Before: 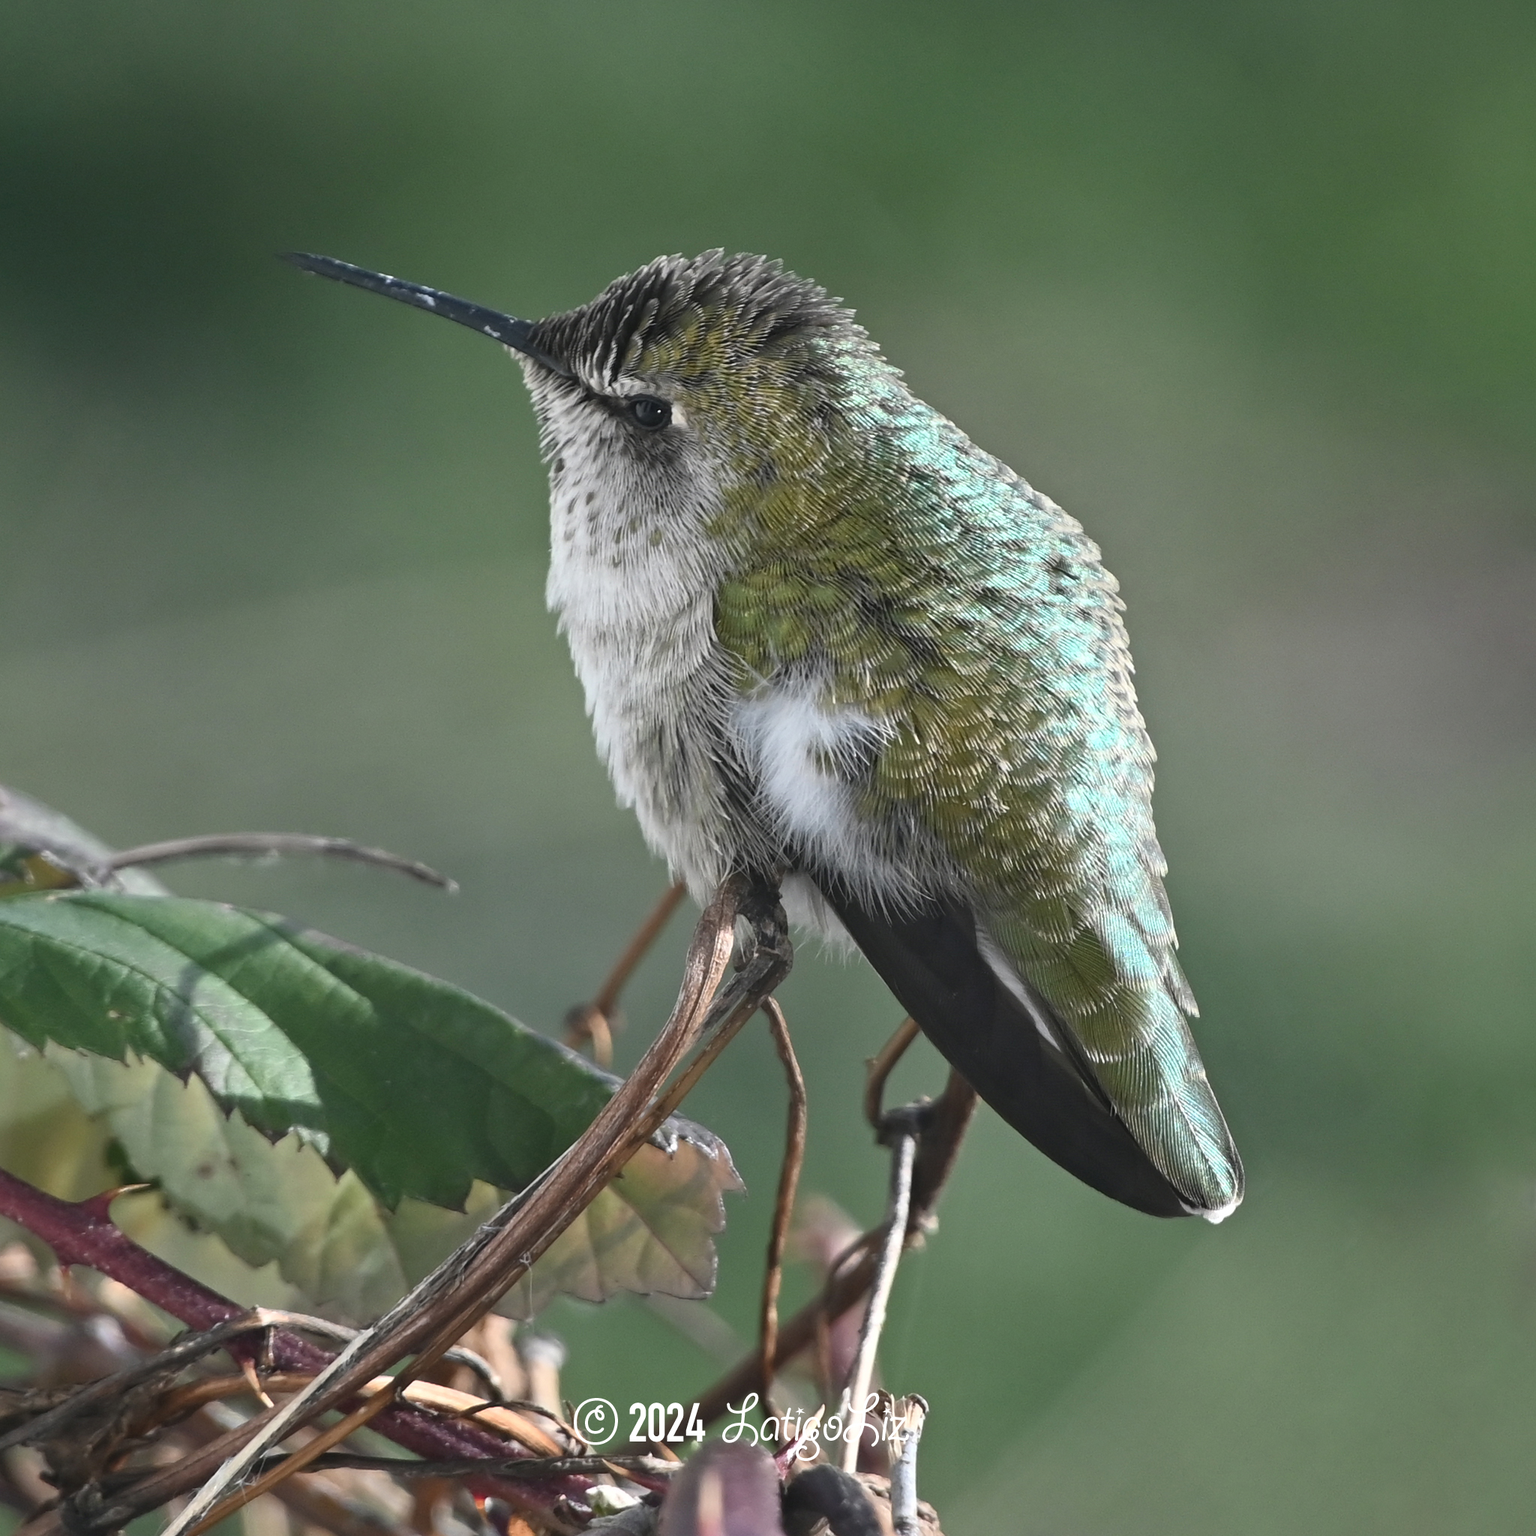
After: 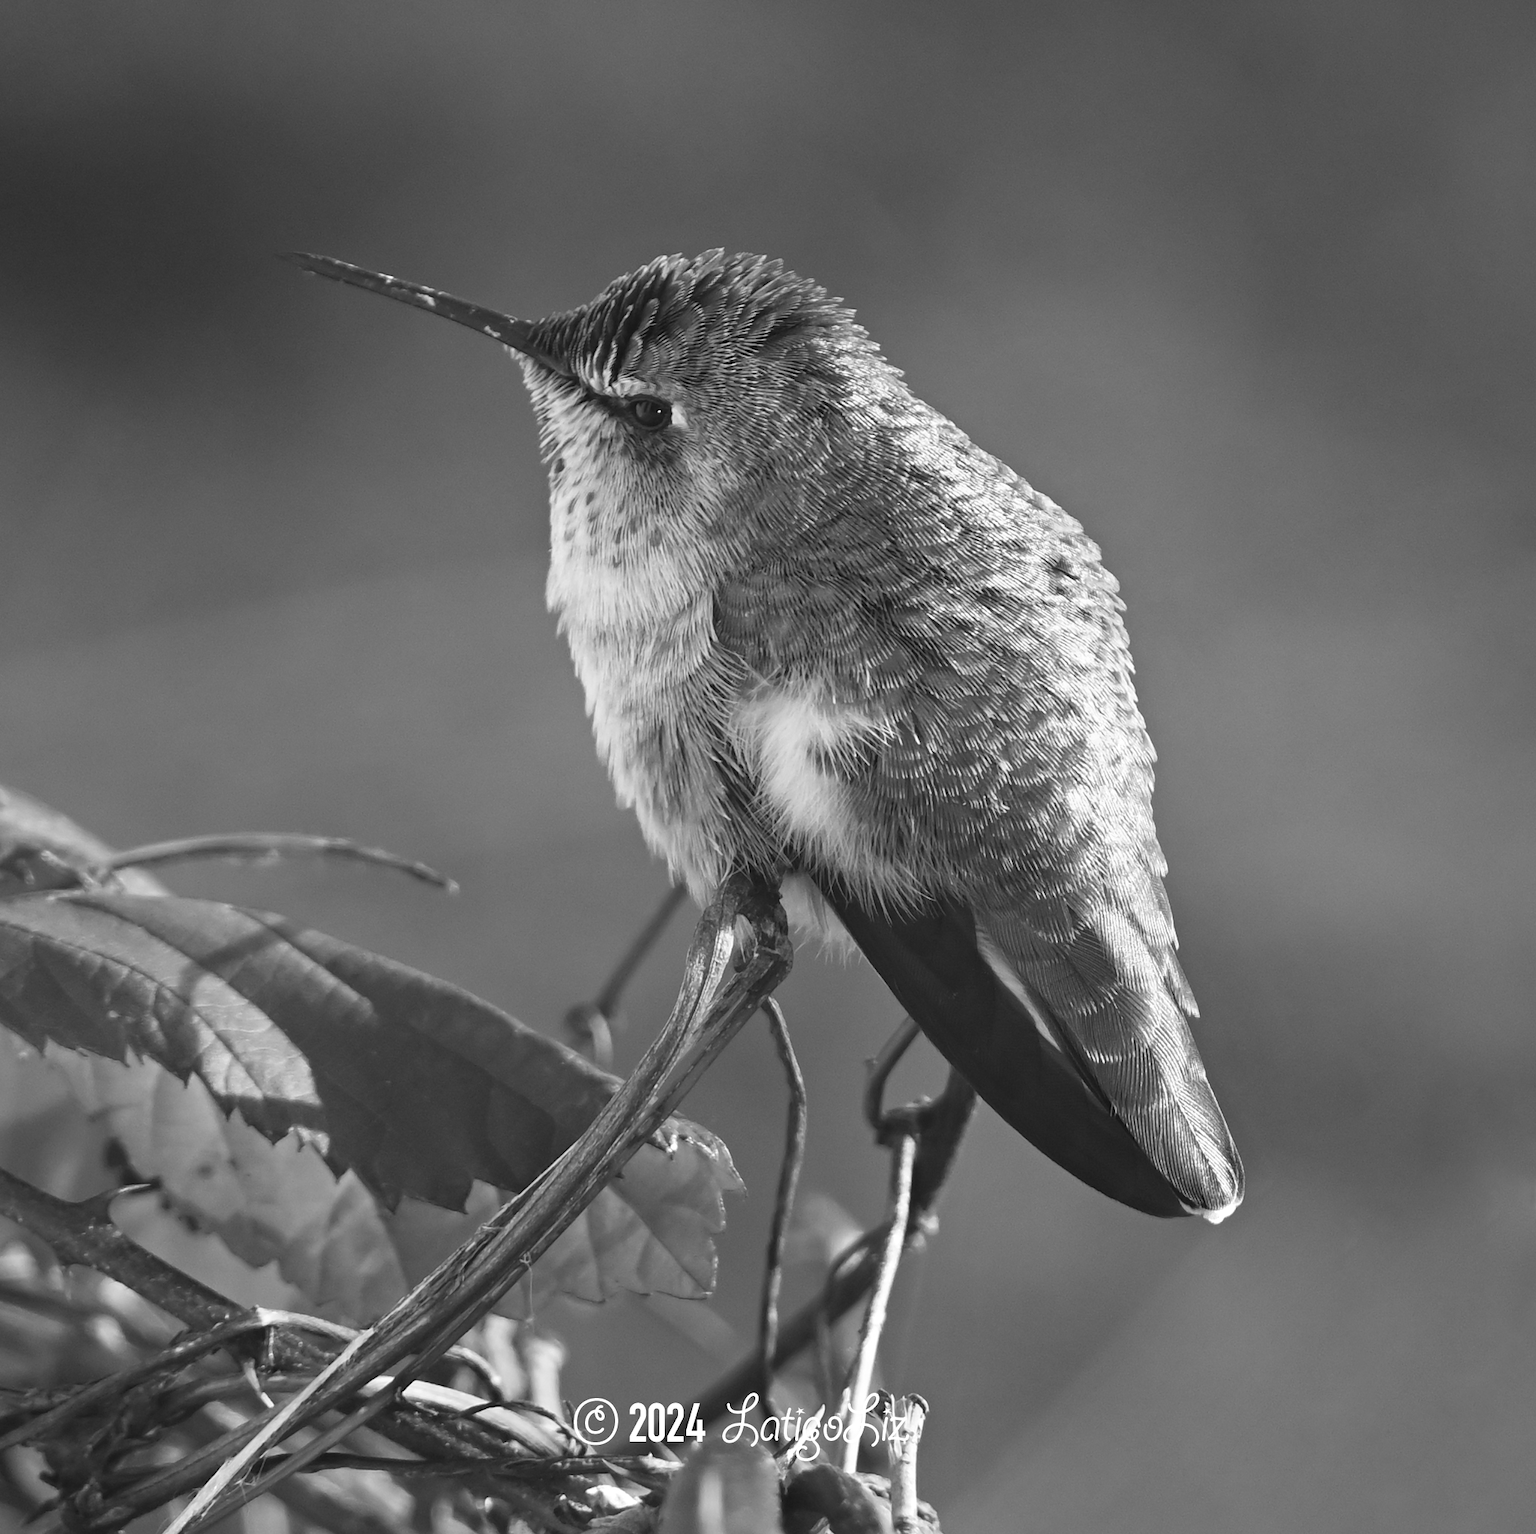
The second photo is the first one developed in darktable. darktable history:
crop: bottom 0.054%
color calibration: output gray [0.22, 0.42, 0.37, 0], illuminant same as pipeline (D50), adaptation XYZ, x 0.346, y 0.357, temperature 5014.72 K
exposure: exposure 0.127 EV, compensate exposure bias true, compensate highlight preservation false
